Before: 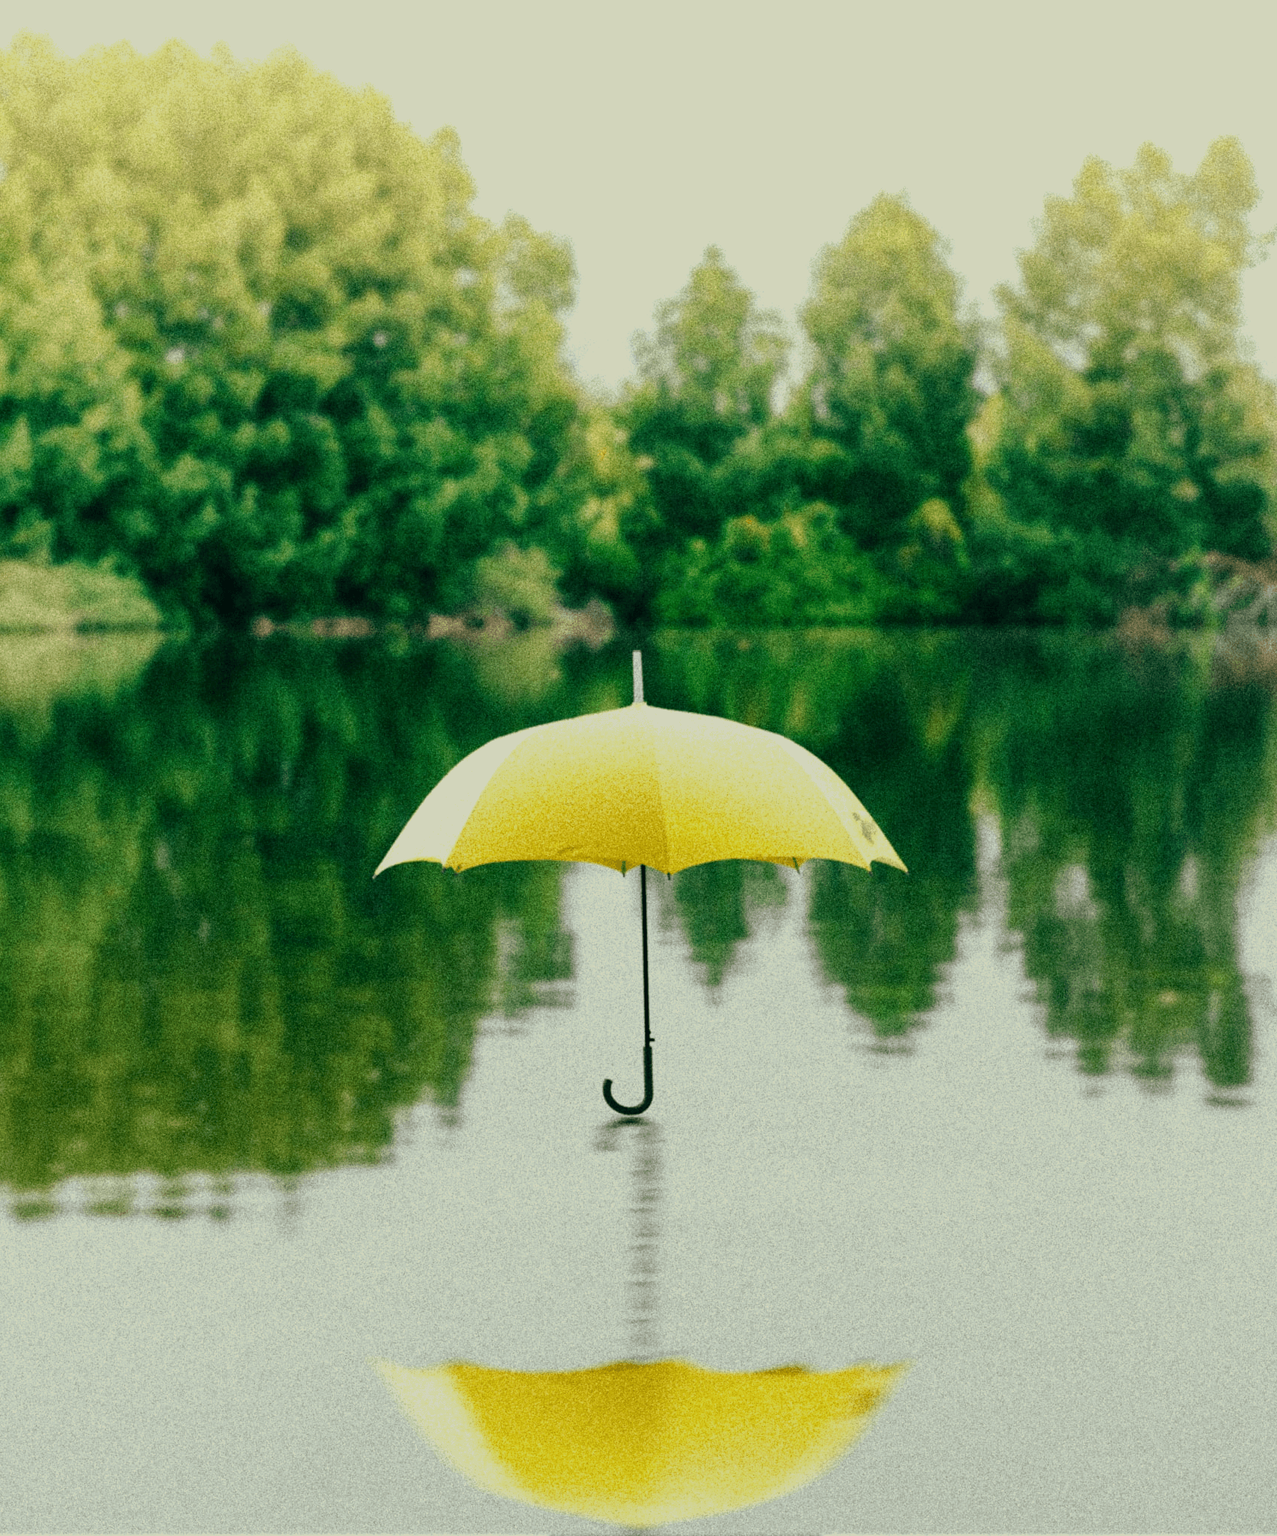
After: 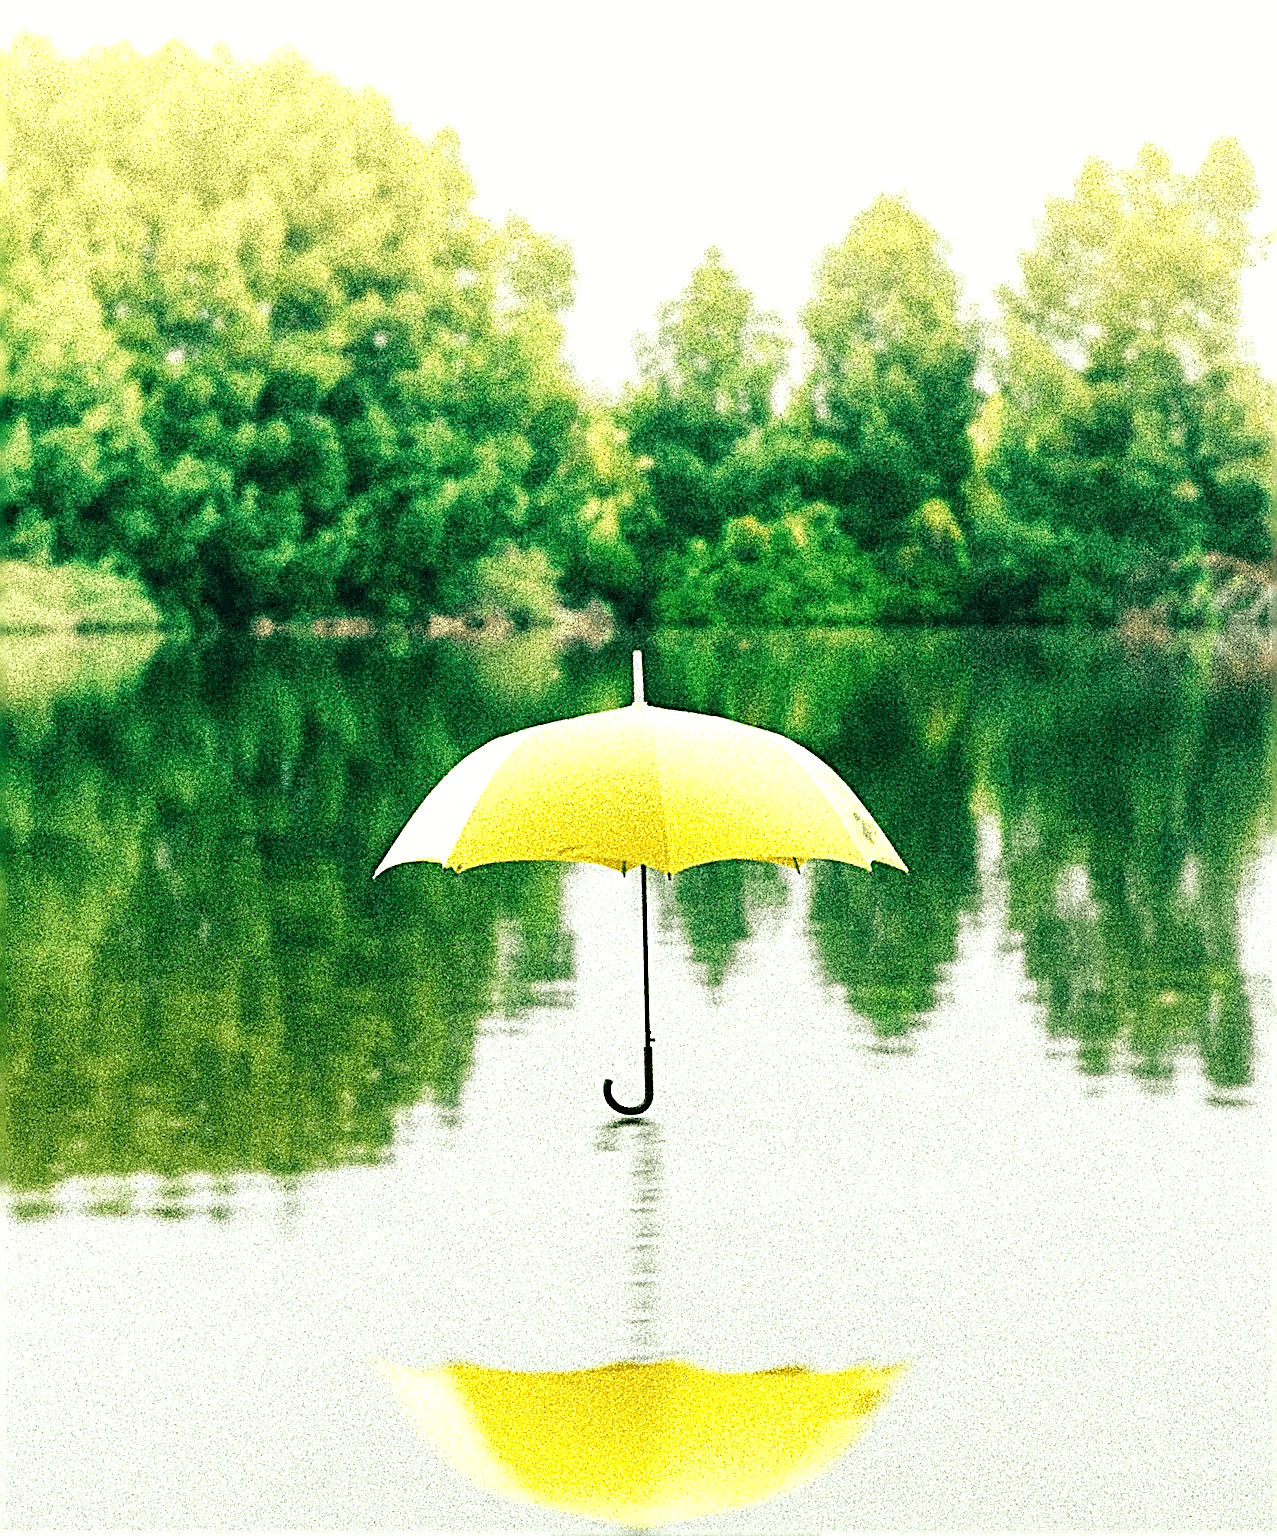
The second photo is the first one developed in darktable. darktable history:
sharpen: radius 3.167, amount 1.735
exposure: exposure 0.99 EV, compensate exposure bias true, compensate highlight preservation false
